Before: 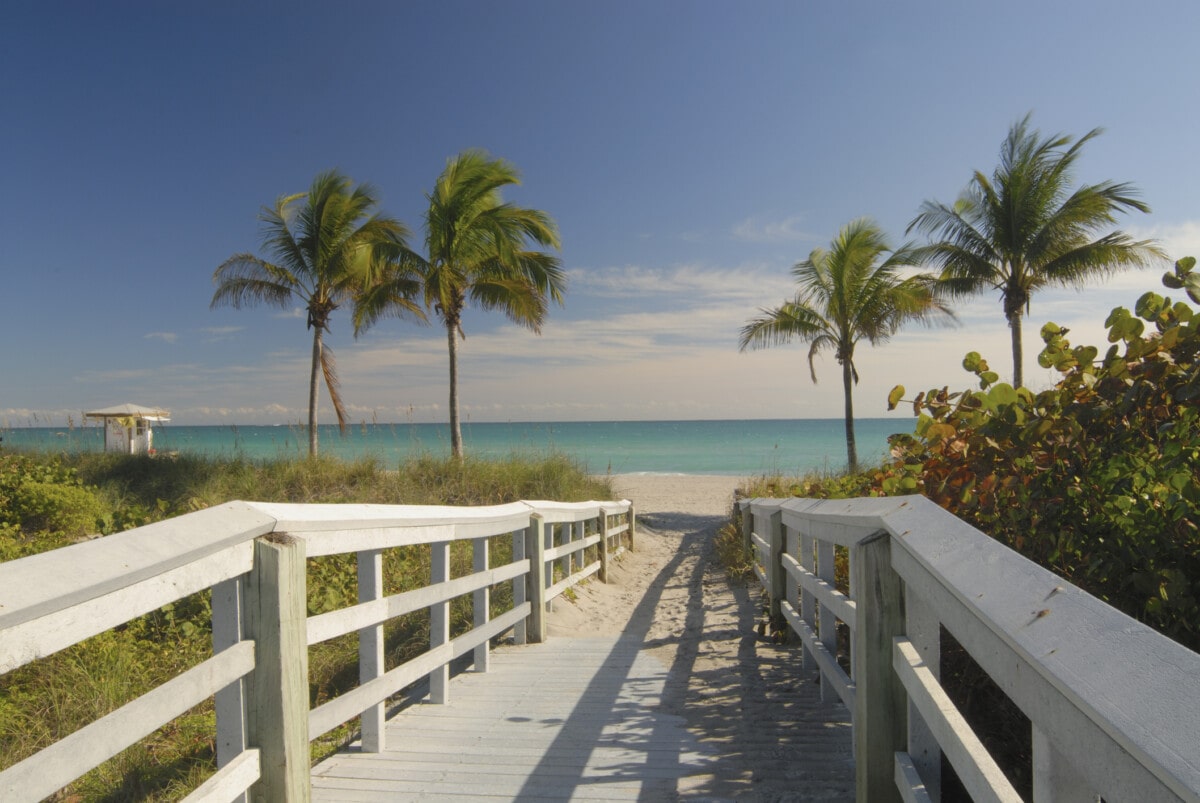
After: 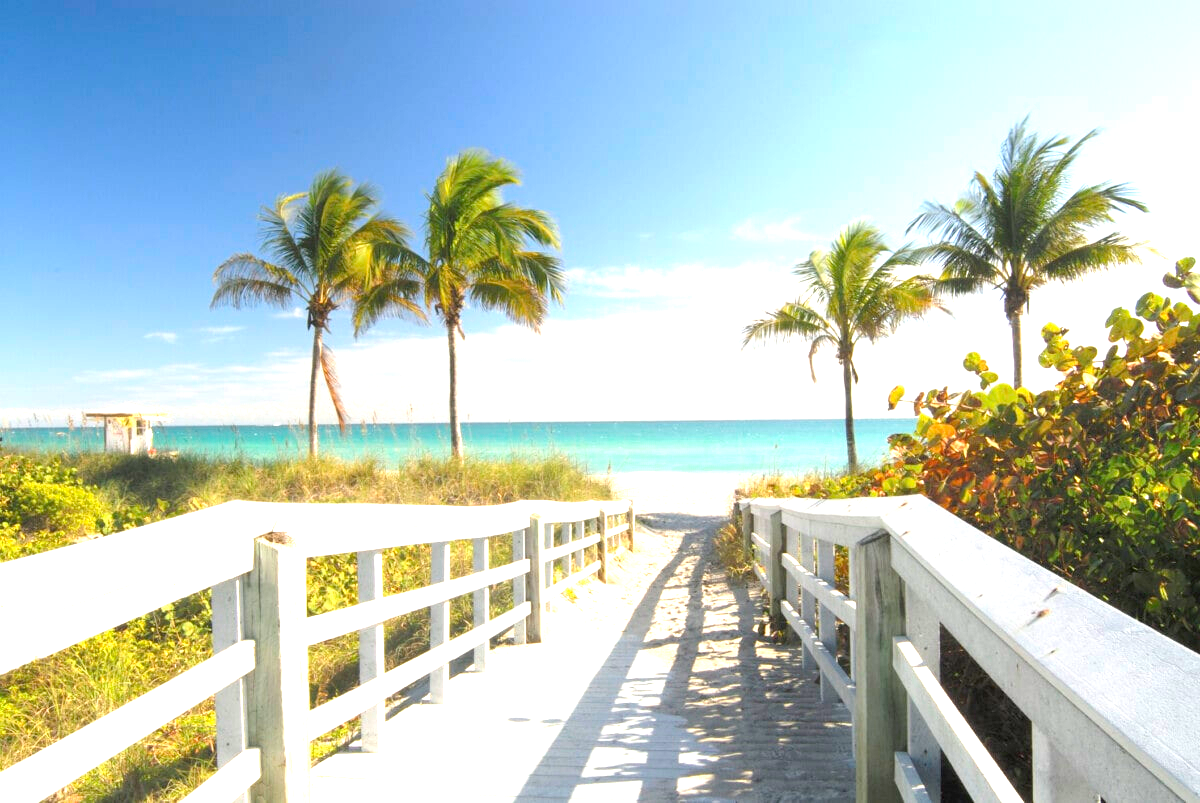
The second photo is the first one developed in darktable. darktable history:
exposure: black level correction 0.001, exposure 1.84 EV, compensate highlight preservation false
vibrance: on, module defaults
